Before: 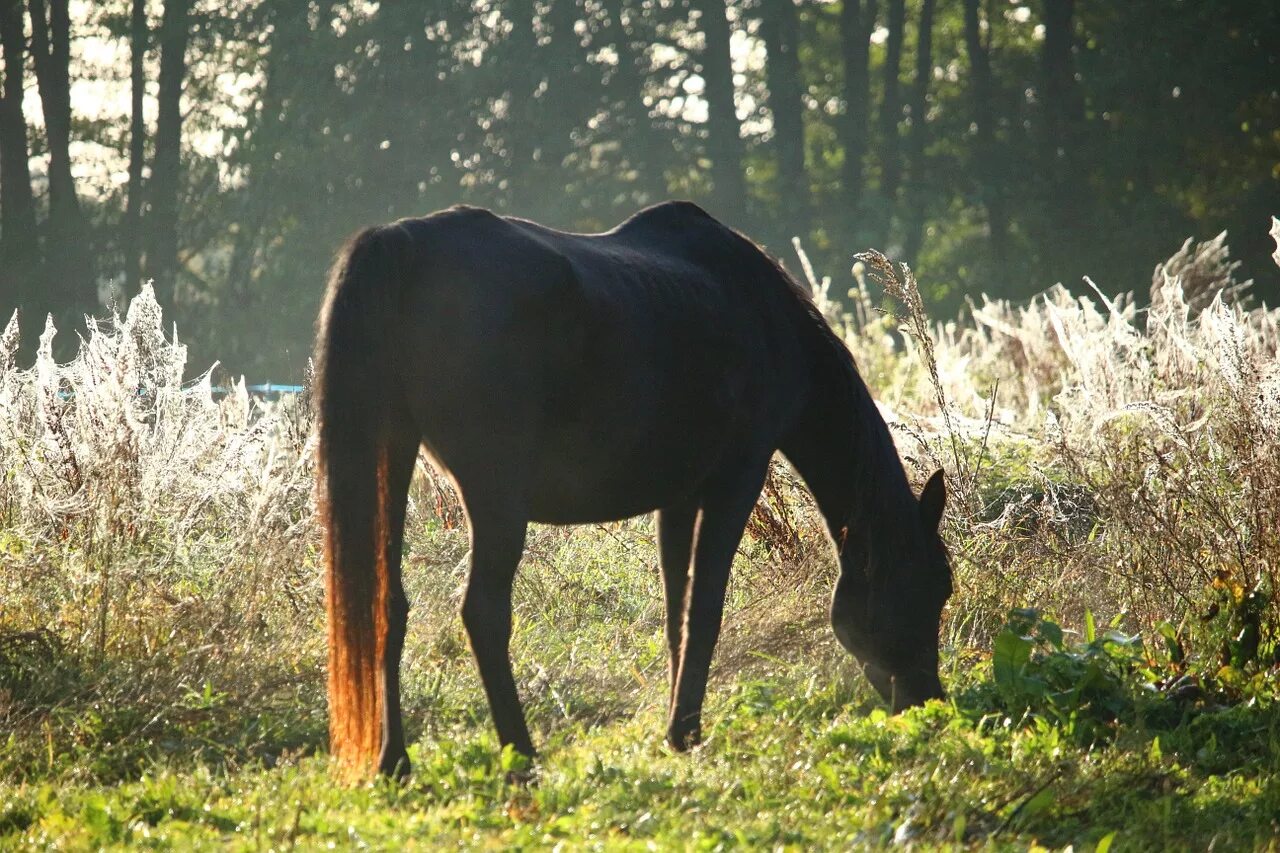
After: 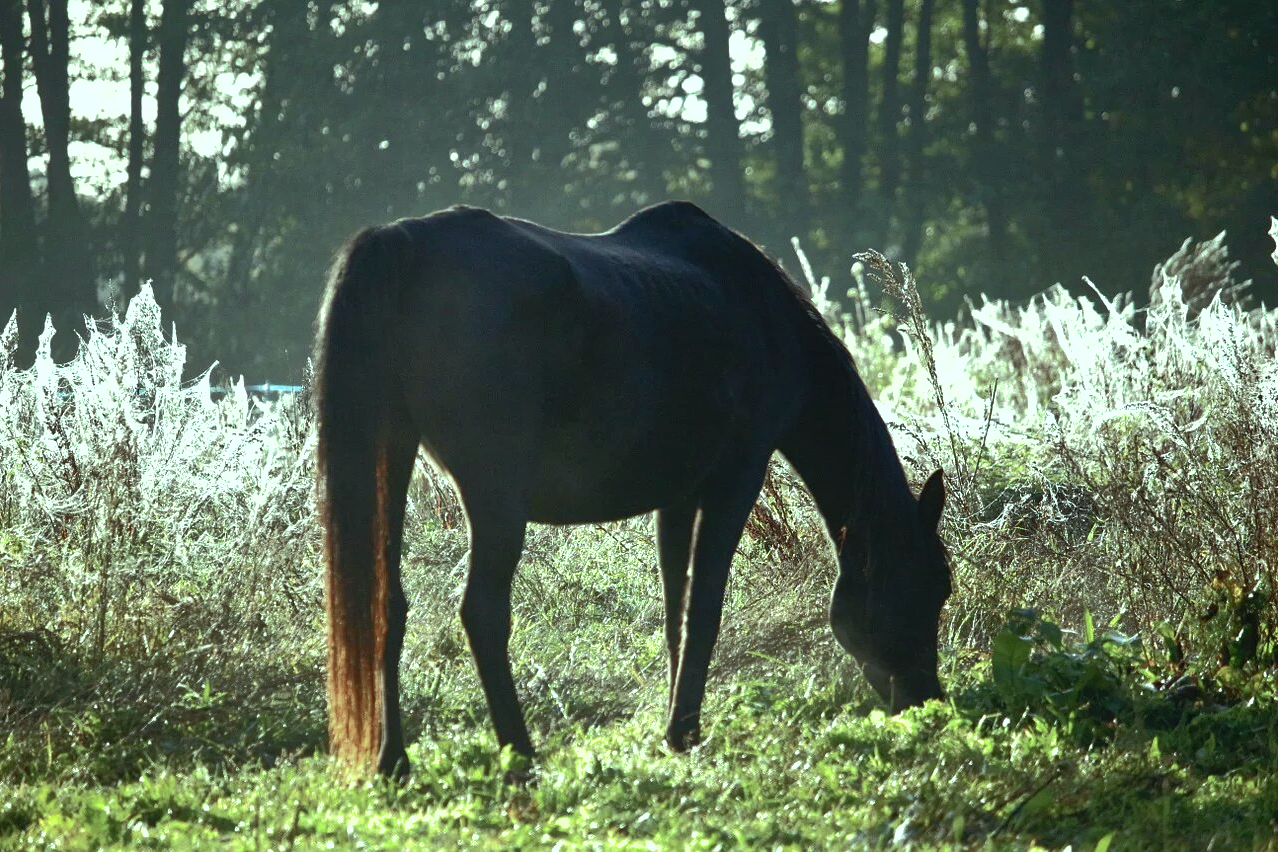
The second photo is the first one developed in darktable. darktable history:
crop and rotate: left 0.126%
shadows and highlights: on, module defaults
color balance rgb: perceptual saturation grading › highlights -31.88%, perceptual saturation grading › mid-tones 5.8%, perceptual saturation grading › shadows 18.12%, perceptual brilliance grading › highlights 3.62%, perceptual brilliance grading › mid-tones -18.12%, perceptual brilliance grading › shadows -41.3%
color balance: mode lift, gamma, gain (sRGB), lift [0.997, 0.979, 1.021, 1.011], gamma [1, 1.084, 0.916, 0.998], gain [1, 0.87, 1.13, 1.101], contrast 4.55%, contrast fulcrum 38.24%, output saturation 104.09%
